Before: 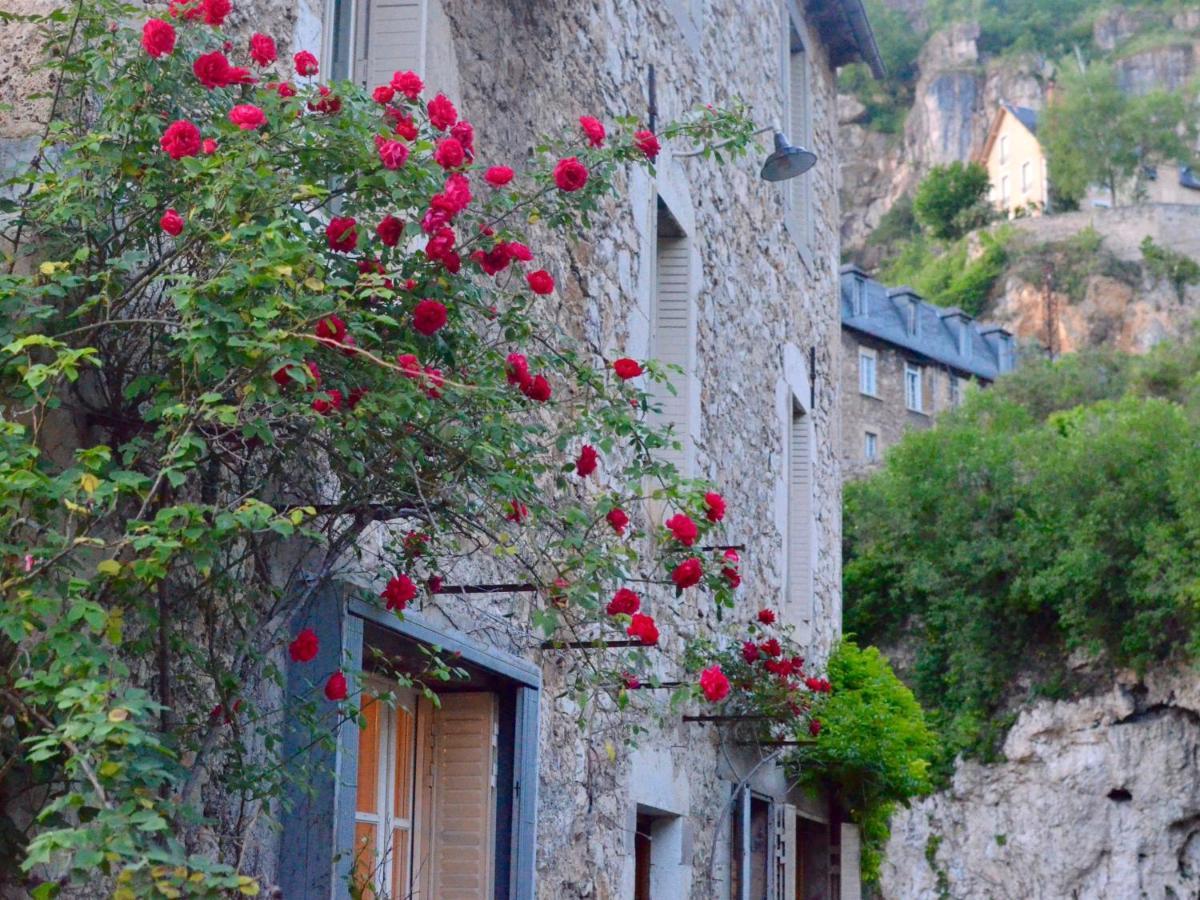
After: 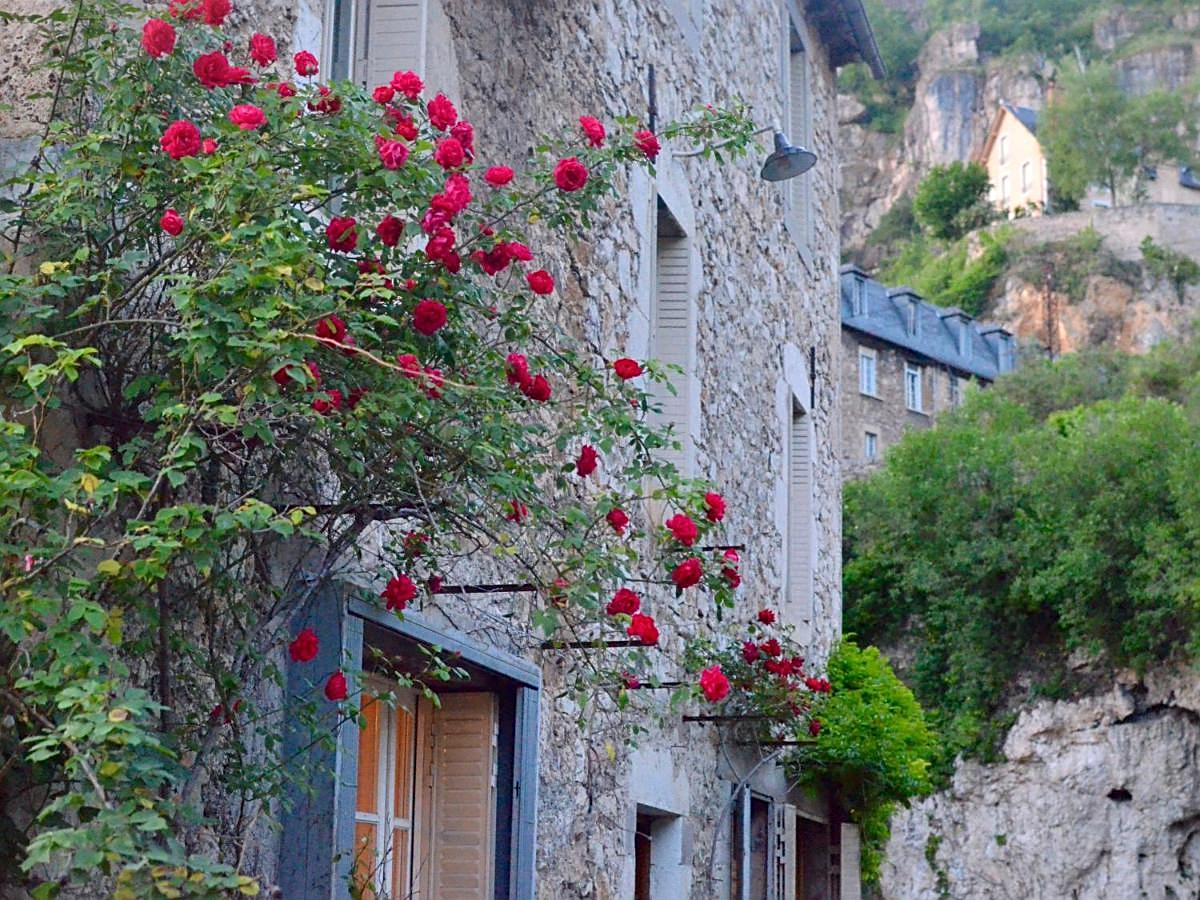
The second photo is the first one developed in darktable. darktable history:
sharpen: on, module defaults
vignetting: fall-off start 85%, fall-off radius 80%, brightness -0.182, saturation -0.3, width/height ratio 1.219, dithering 8-bit output, unbound false
tone equalizer: on, module defaults
